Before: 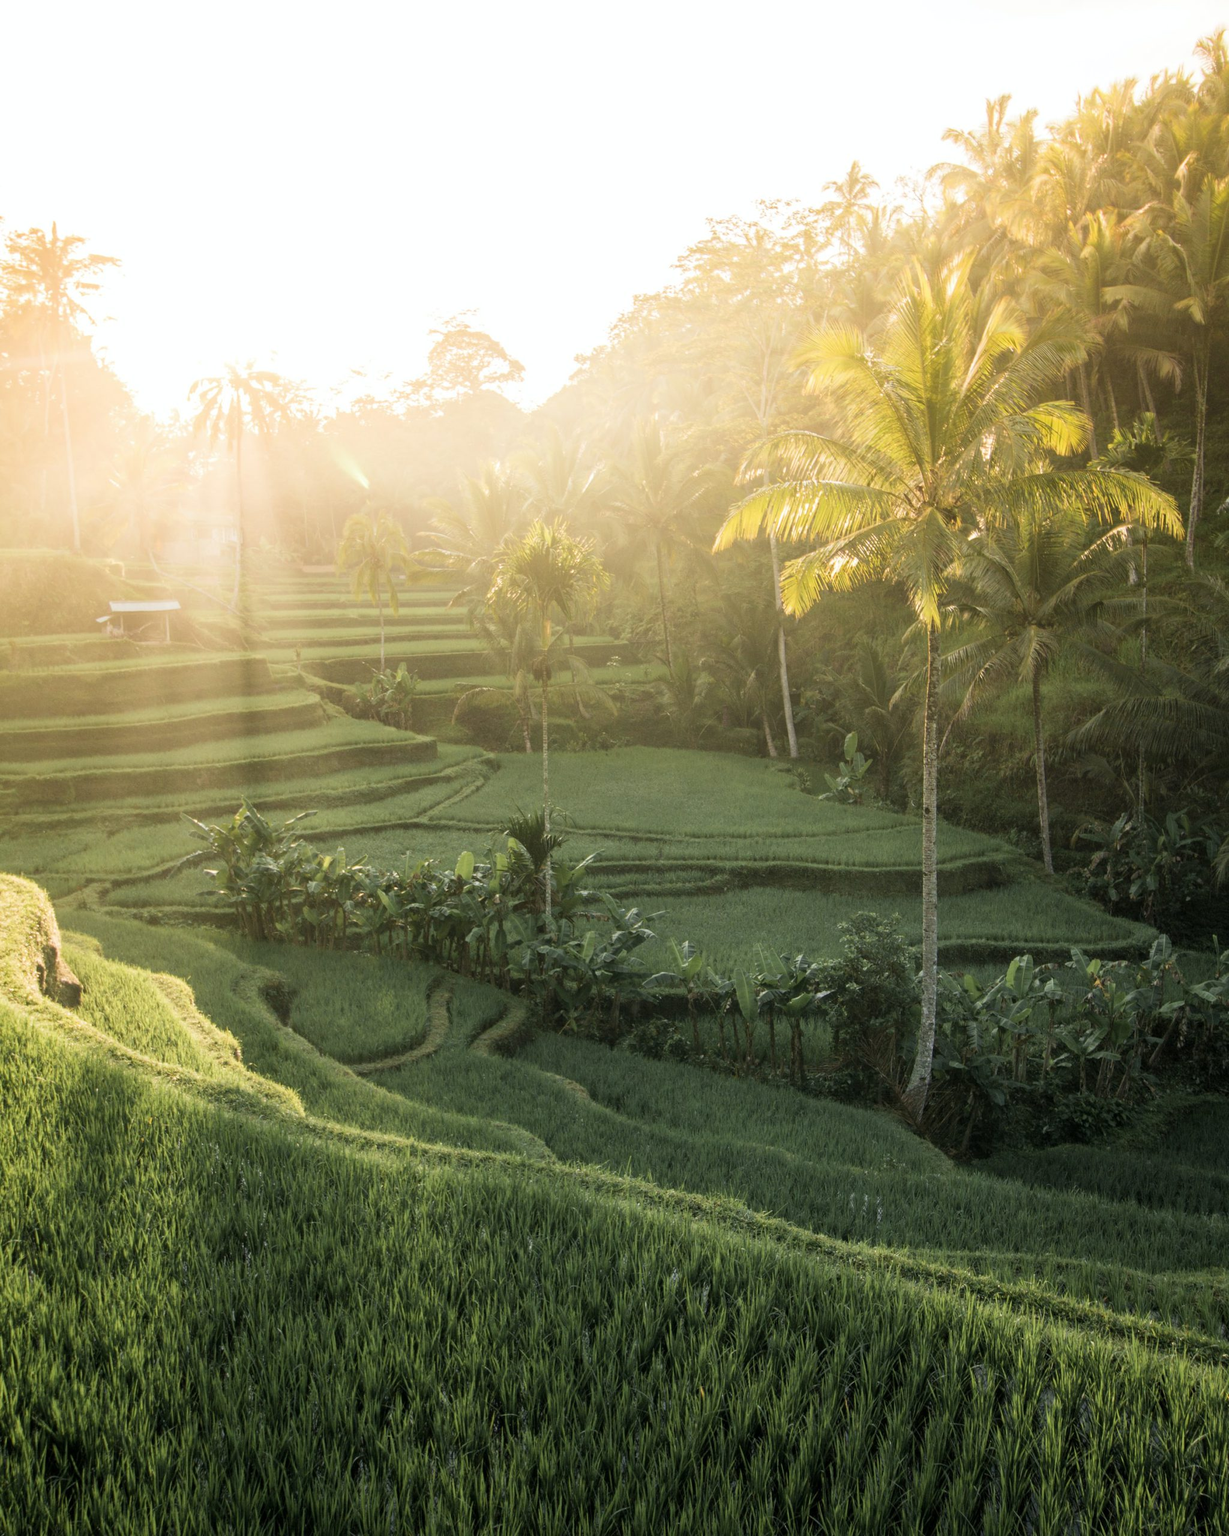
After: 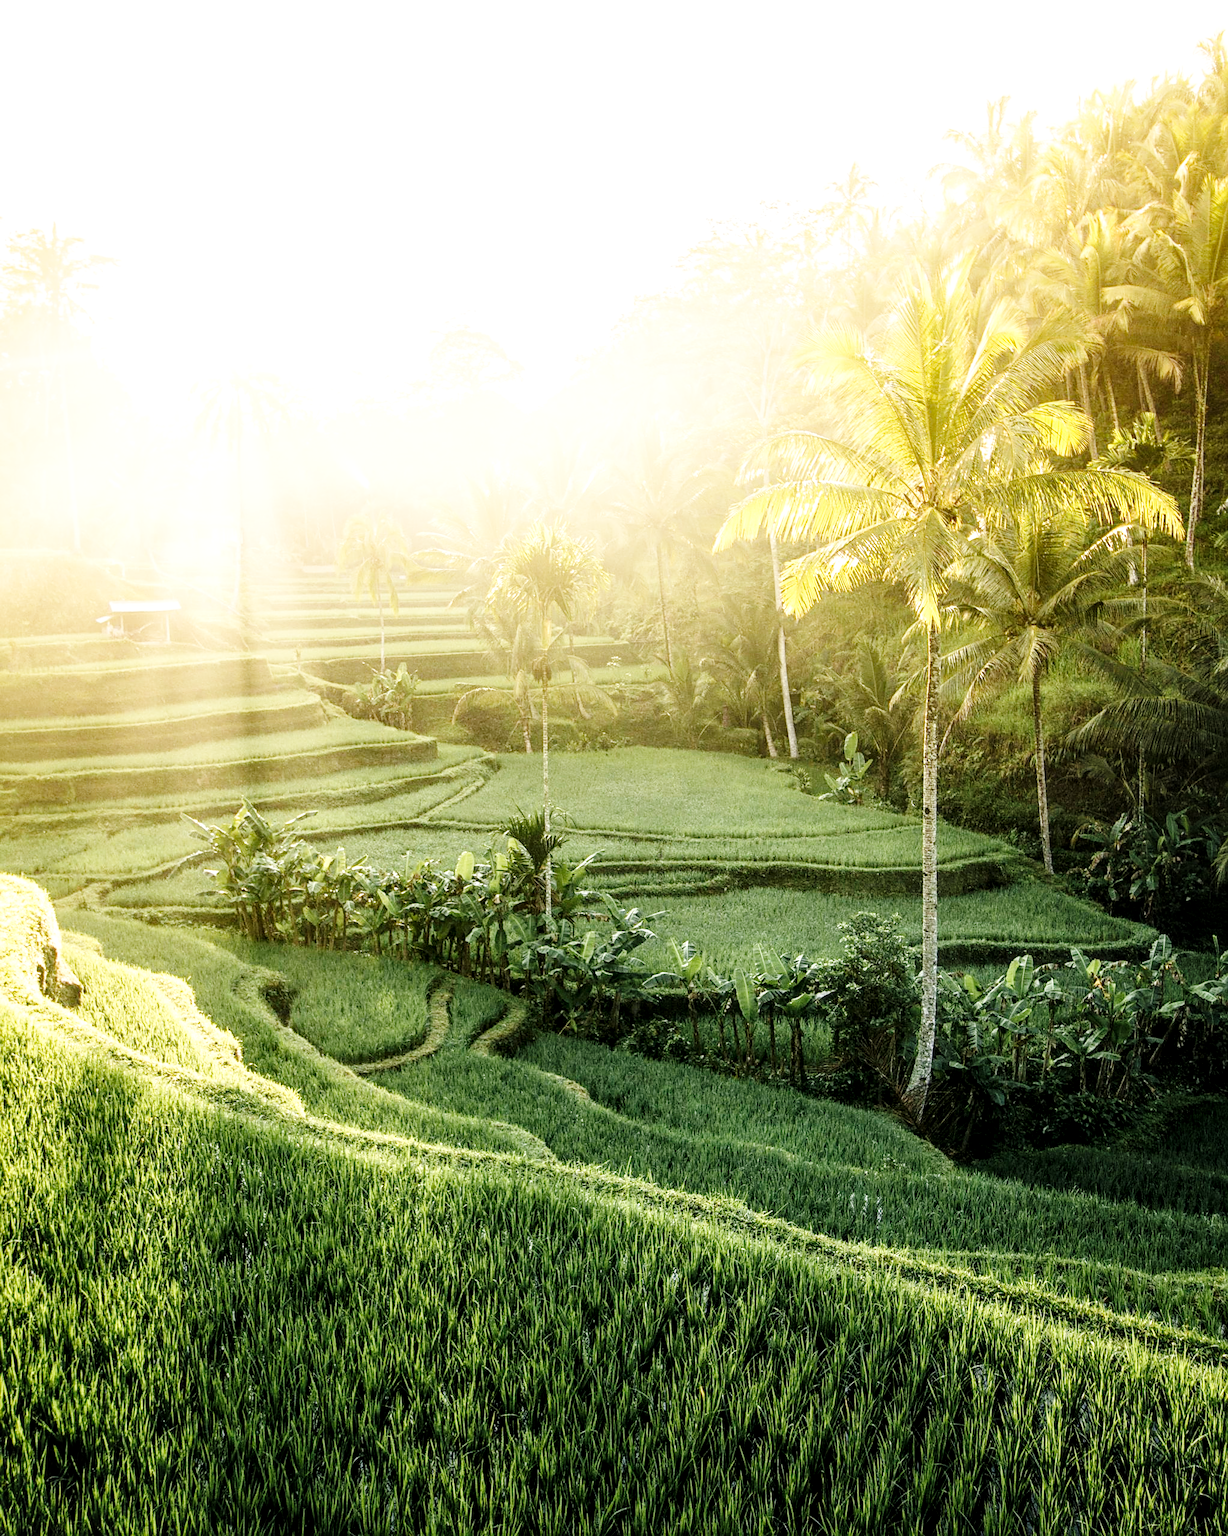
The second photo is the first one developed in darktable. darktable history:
local contrast: detail 130%
base curve: curves: ch0 [(0, 0) (0, 0) (0.002, 0.001) (0.008, 0.003) (0.019, 0.011) (0.037, 0.037) (0.064, 0.11) (0.102, 0.232) (0.152, 0.379) (0.216, 0.524) (0.296, 0.665) (0.394, 0.789) (0.512, 0.881) (0.651, 0.945) (0.813, 0.986) (1, 1)], preserve colors none
sharpen: on, module defaults
